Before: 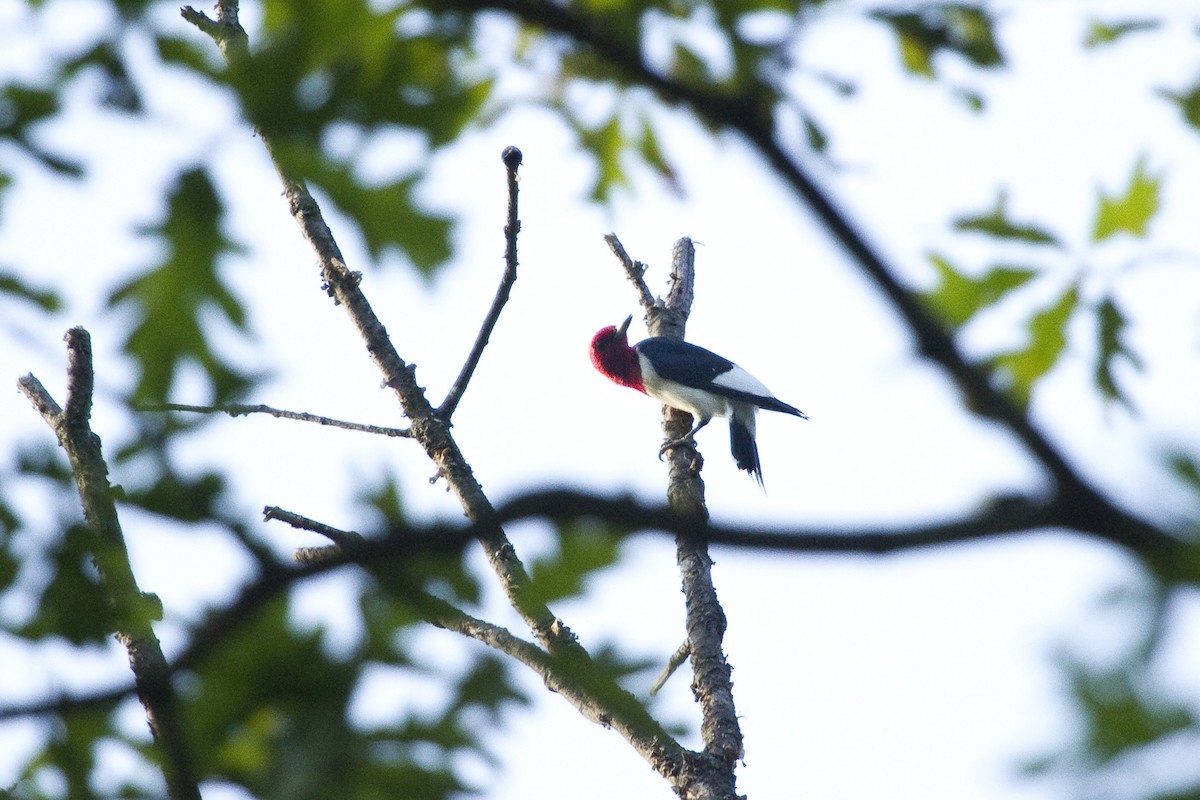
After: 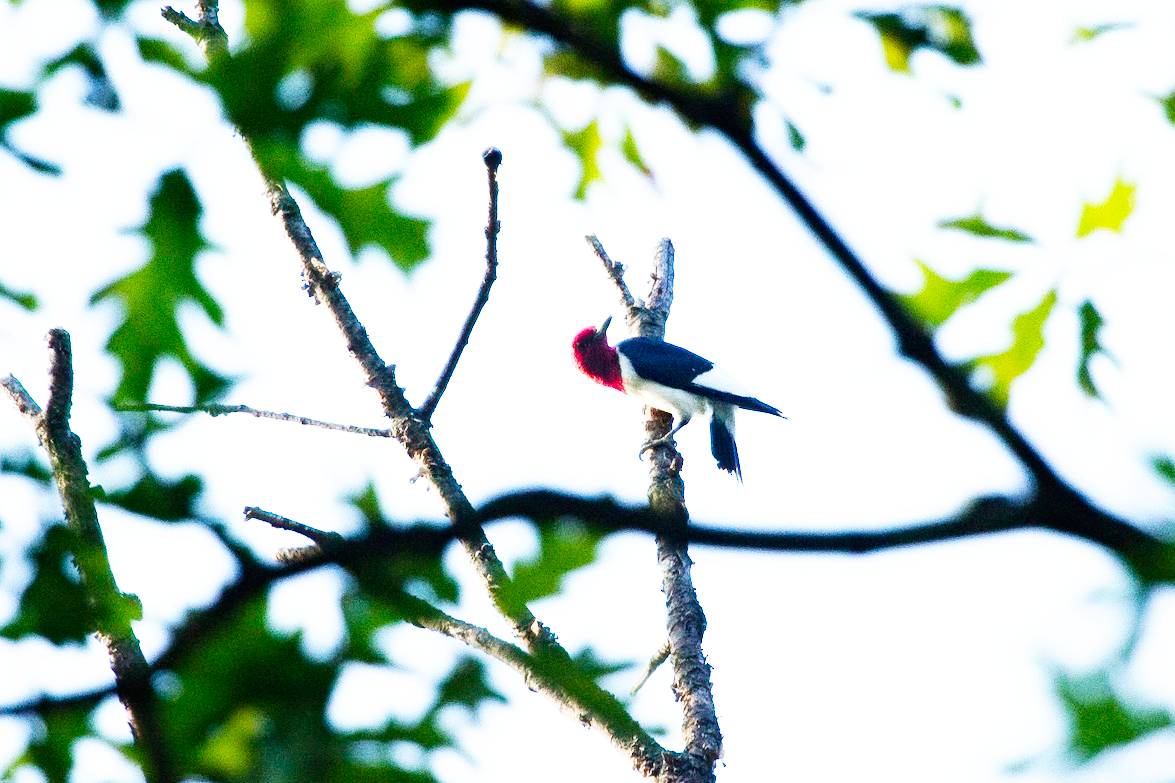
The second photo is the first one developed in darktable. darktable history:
crop: left 1.743%, right 0.268%, bottom 2.011%
base curve: curves: ch0 [(0, 0) (0.007, 0.004) (0.027, 0.03) (0.046, 0.07) (0.207, 0.54) (0.442, 0.872) (0.673, 0.972) (1, 1)], preserve colors none
haze removal: strength 0.29, distance 0.25, compatibility mode true, adaptive false
